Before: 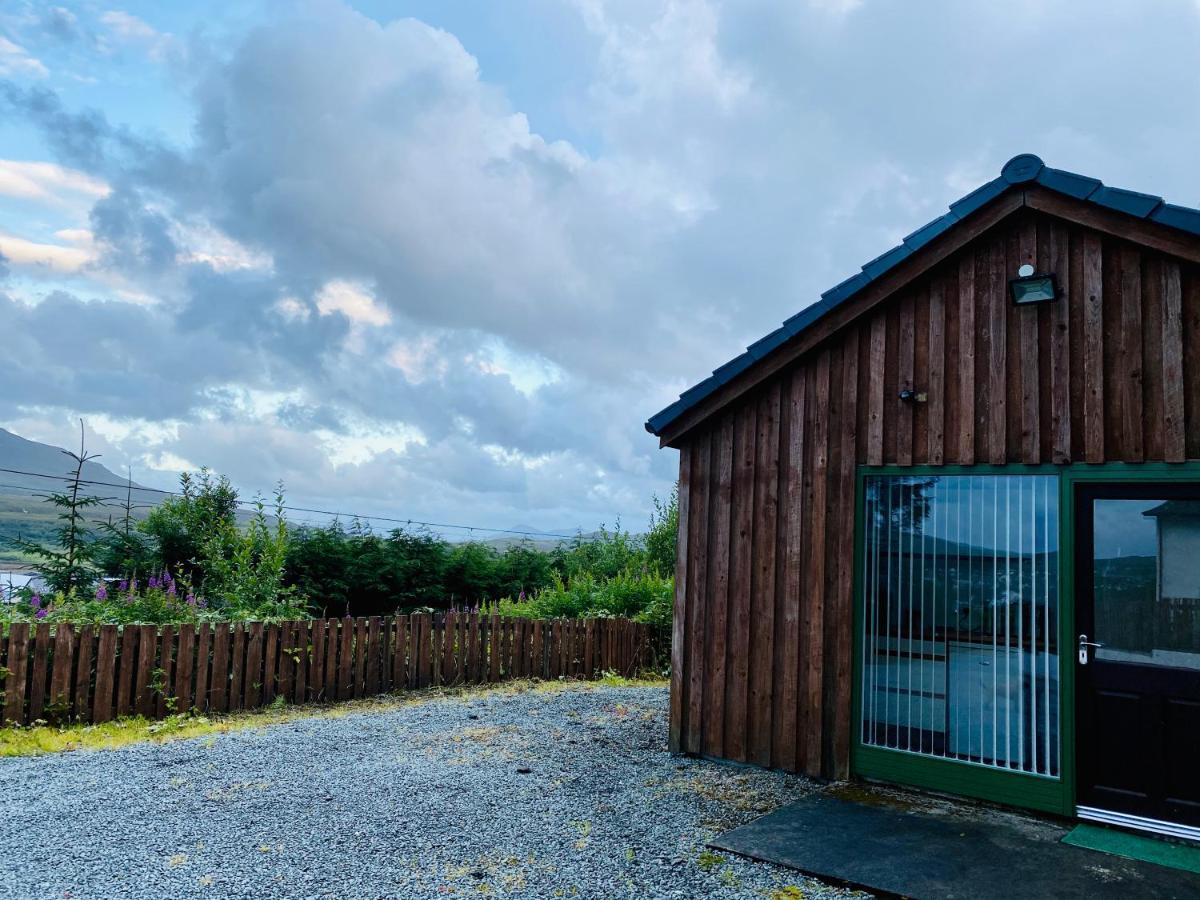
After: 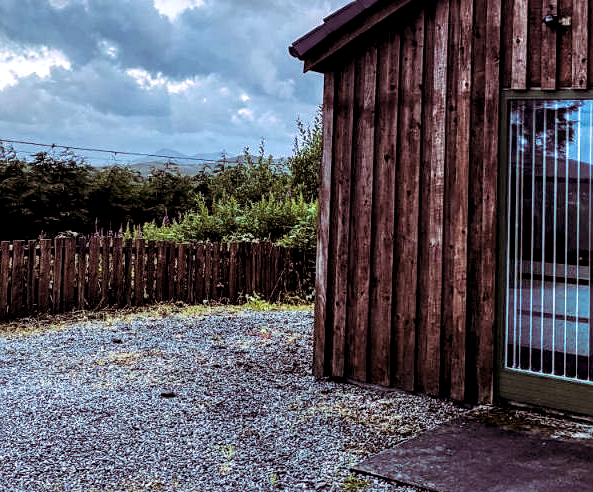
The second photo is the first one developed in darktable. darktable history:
crop: left 29.672%, top 41.786%, right 20.851%, bottom 3.487%
exposure: exposure -0.072 EV, compensate highlight preservation false
local contrast: highlights 20%, shadows 70%, detail 170%
split-toning: highlights › hue 298.8°, highlights › saturation 0.73, compress 41.76%
sharpen: radius 1.864, amount 0.398, threshold 1.271
white balance: red 1.004, blue 1.024
shadows and highlights: soften with gaussian
